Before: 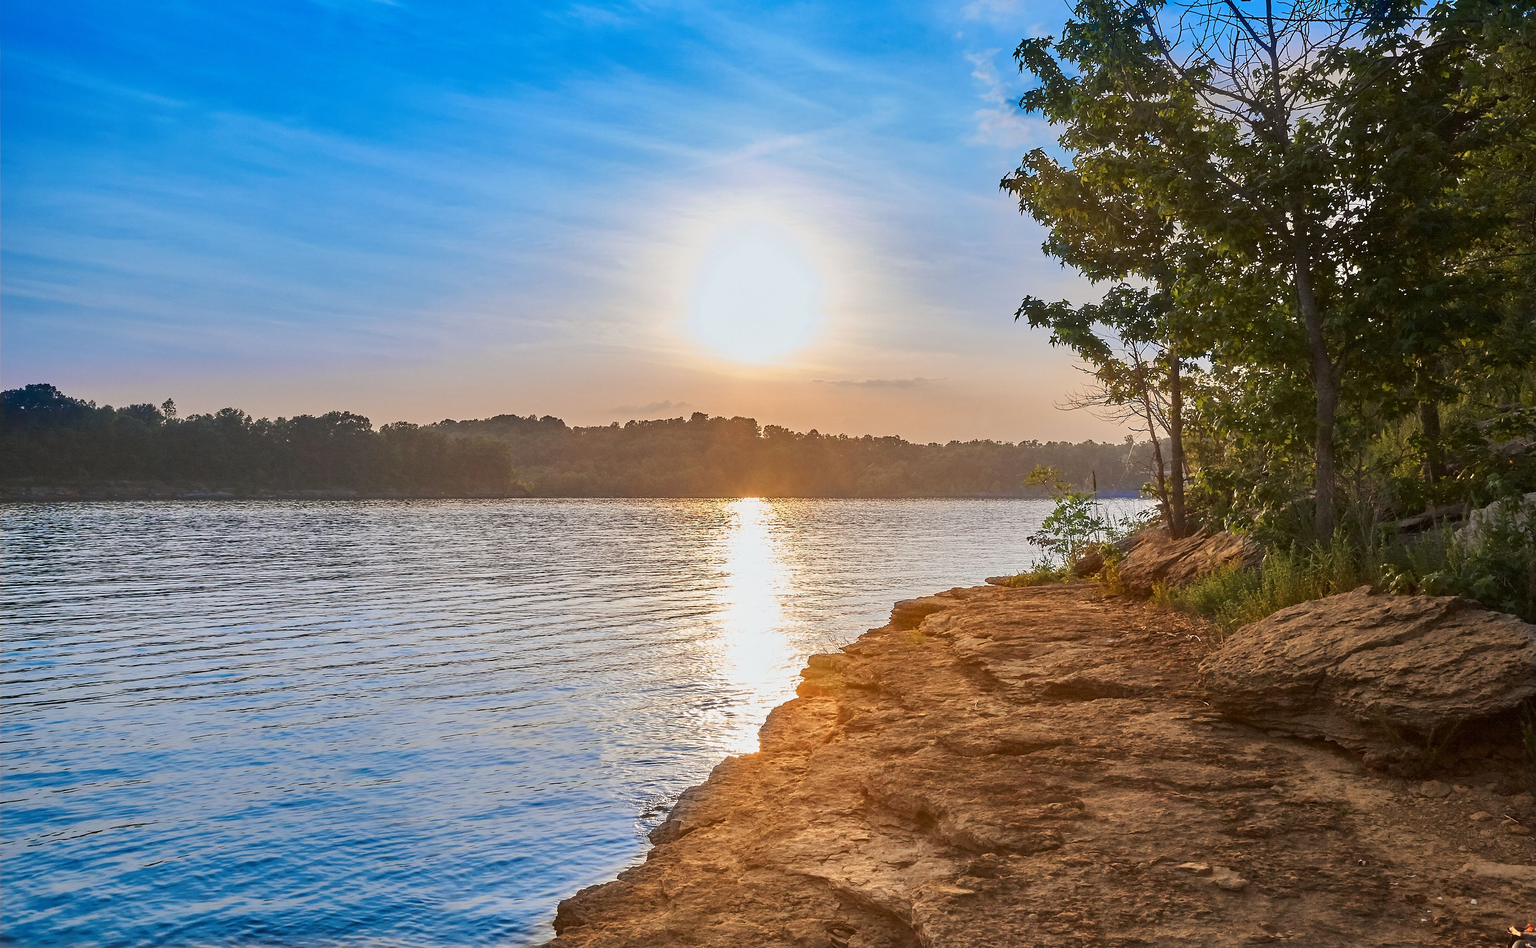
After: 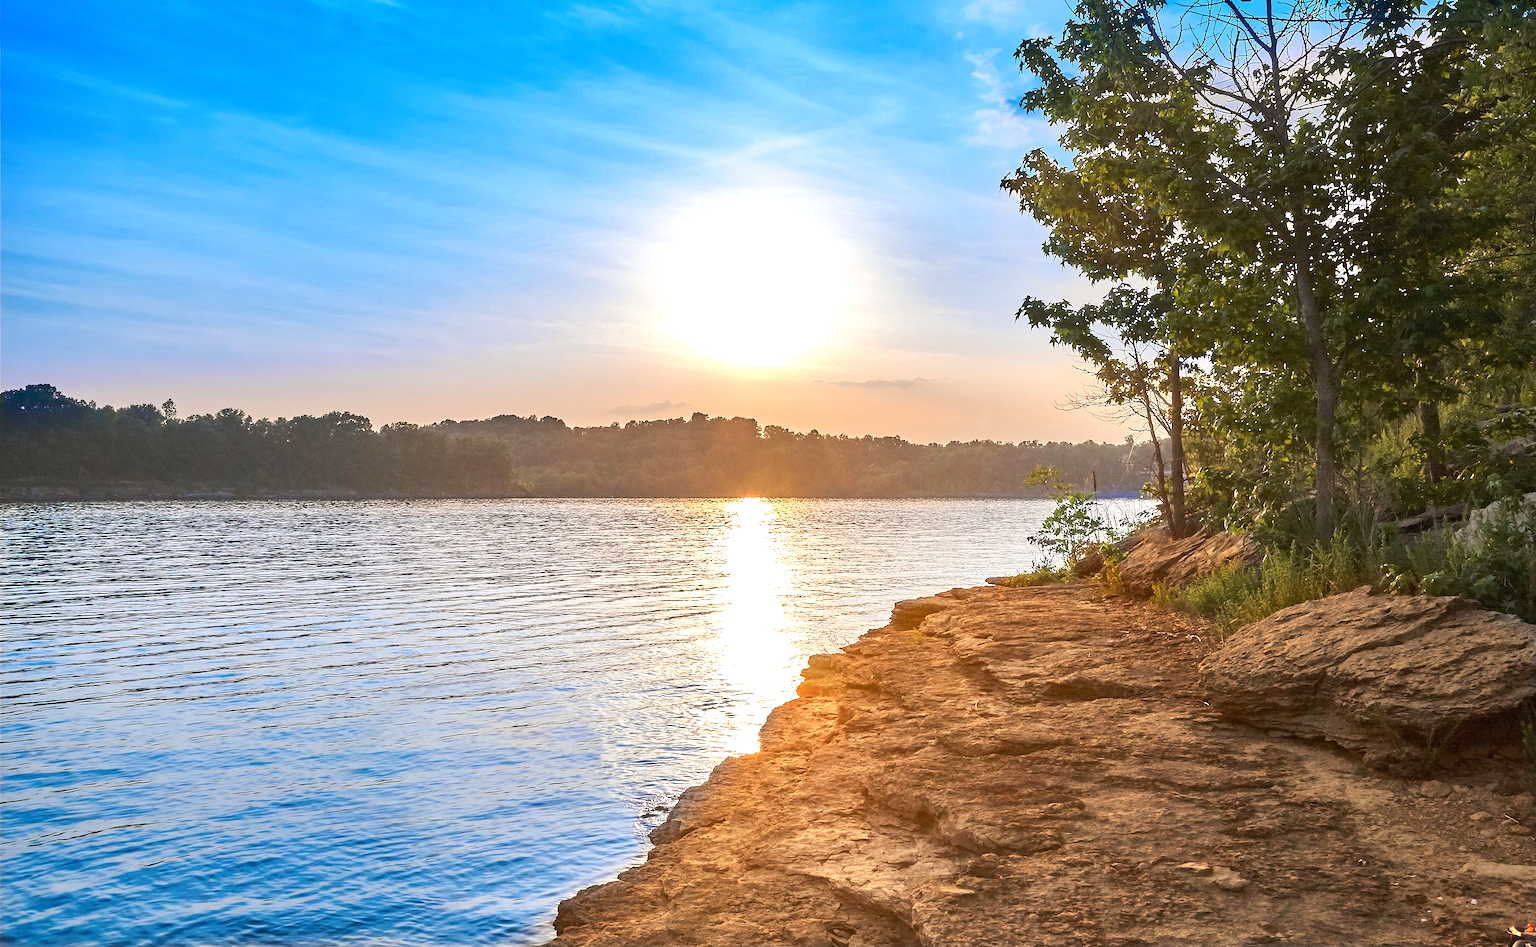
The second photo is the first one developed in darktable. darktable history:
exposure: exposure 0.6 EV, compensate highlight preservation false
shadows and highlights: shadows 30.77, highlights 0.668, highlights color adjustment 73.07%, soften with gaussian
